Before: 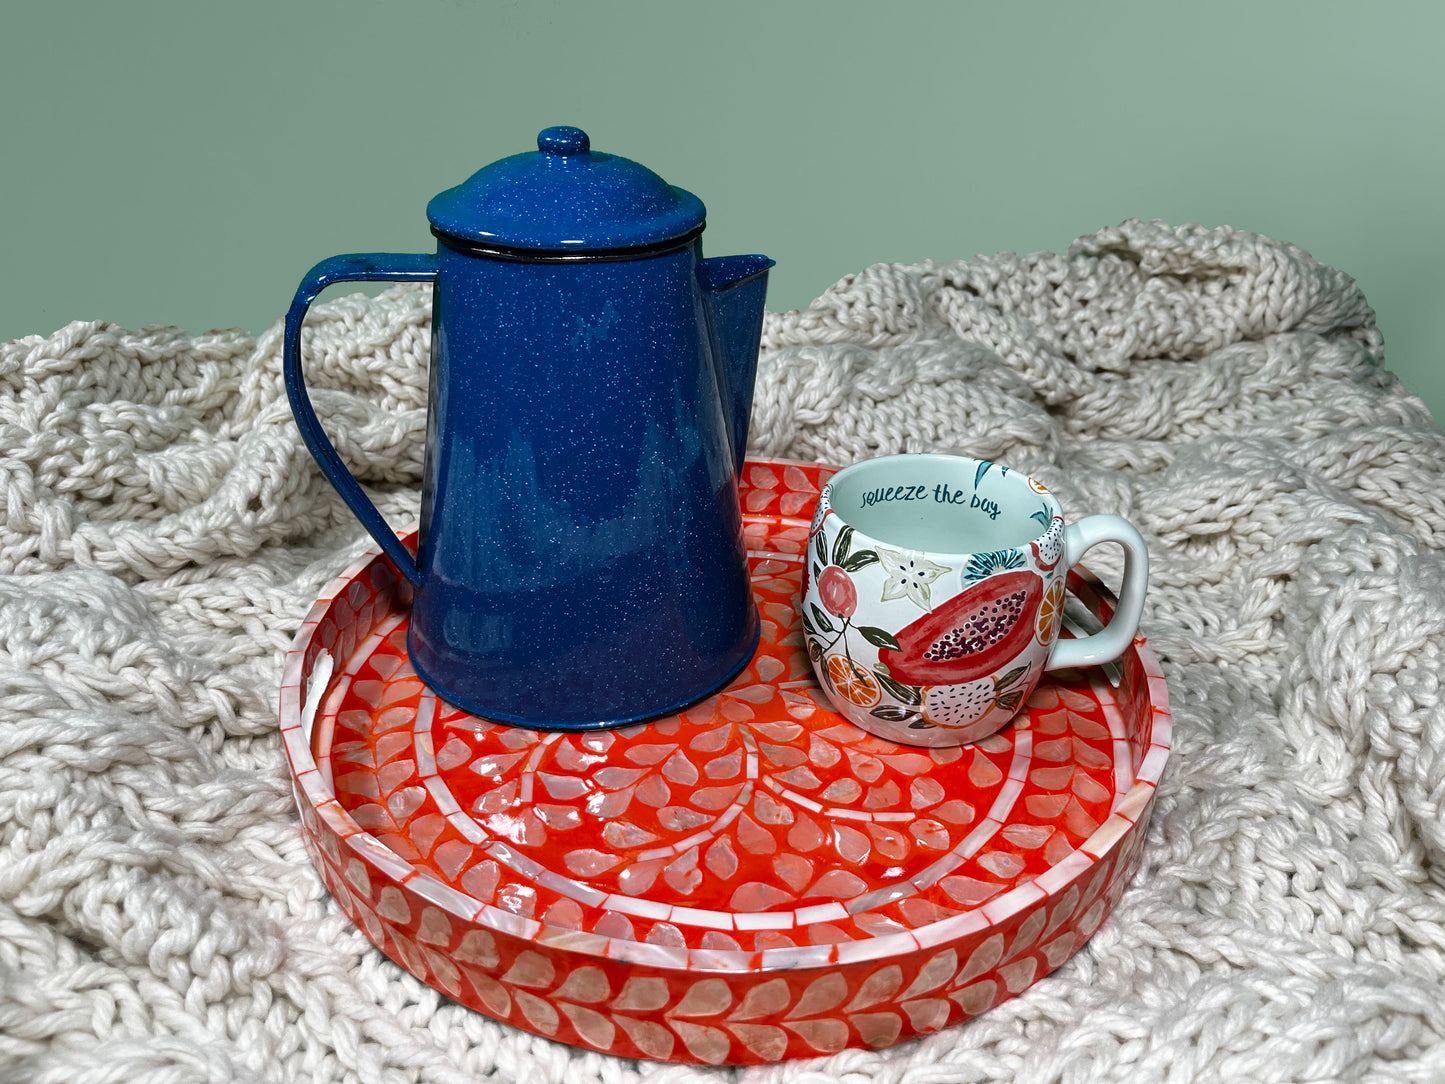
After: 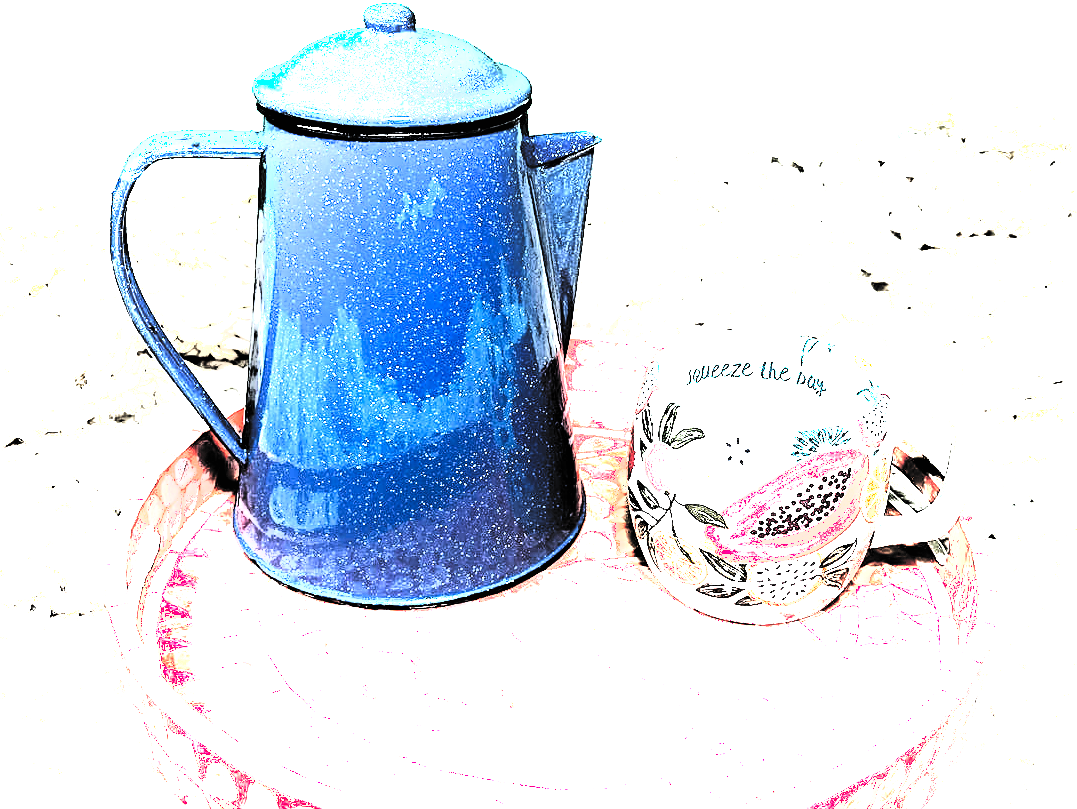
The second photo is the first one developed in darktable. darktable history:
levels: levels [0, 0.281, 0.562]
shadows and highlights: shadows -23.13, highlights 47.12, soften with gaussian
sharpen: on, module defaults
filmic rgb: black relative exposure -4.06 EV, white relative exposure 3 EV, hardness 2.99, contrast 1.41, color science v5 (2021), contrast in shadows safe, contrast in highlights safe
exposure: exposure 0.525 EV, compensate highlight preservation false
tone equalizer: -8 EV -0.788 EV, -7 EV -0.707 EV, -6 EV -0.583 EV, -5 EV -0.408 EV, -3 EV 0.365 EV, -2 EV 0.6 EV, -1 EV 0.683 EV, +0 EV 0.76 EV
crop and rotate: left 12.107%, top 11.38%, right 13.341%, bottom 13.901%
